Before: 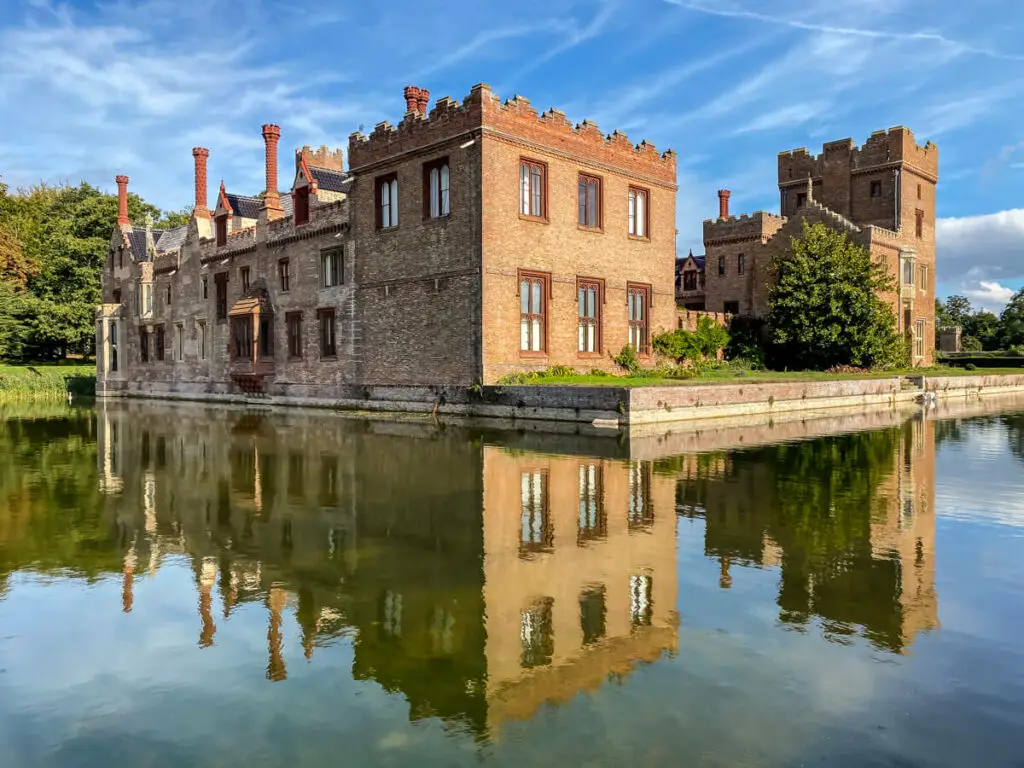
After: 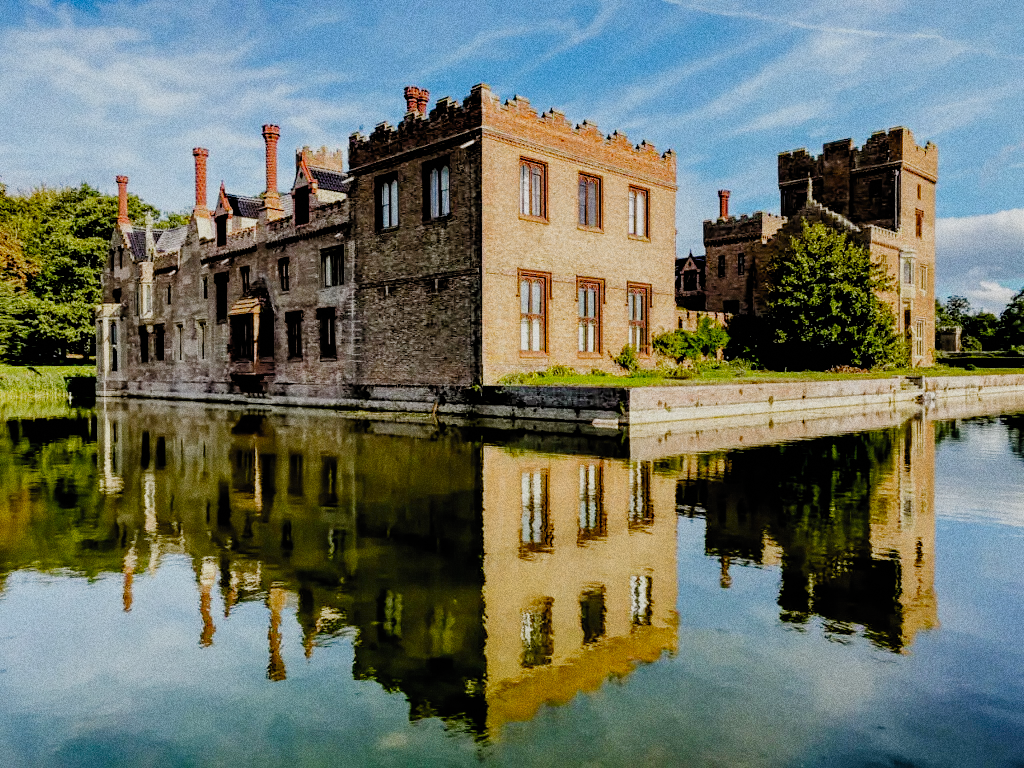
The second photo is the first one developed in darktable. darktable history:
grain: coarseness 0.09 ISO, strength 40%
filmic rgb: black relative exposure -2.85 EV, white relative exposure 4.56 EV, hardness 1.77, contrast 1.25, preserve chrominance no, color science v5 (2021)
